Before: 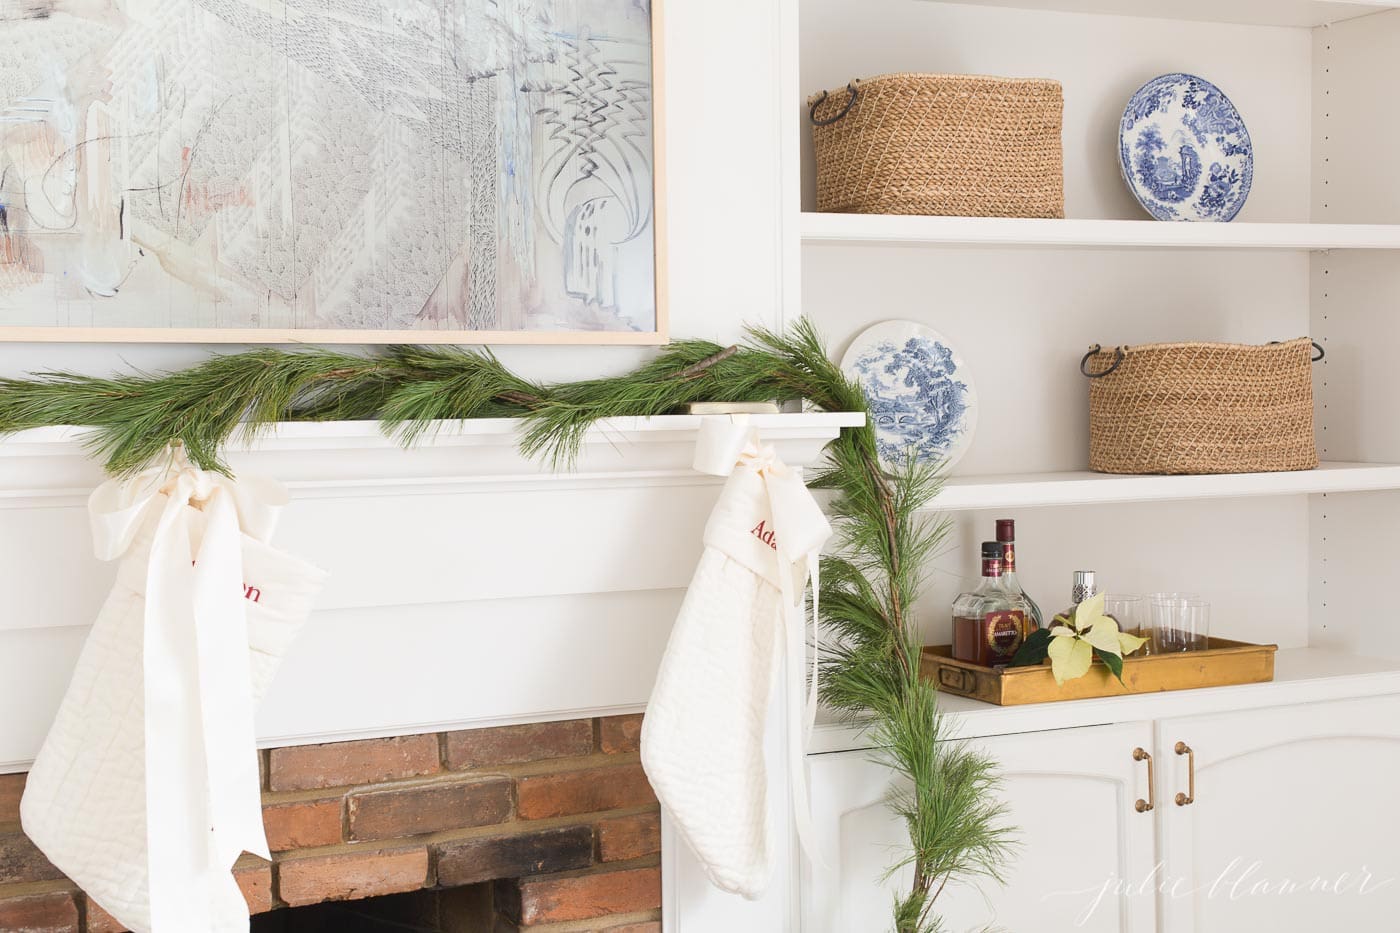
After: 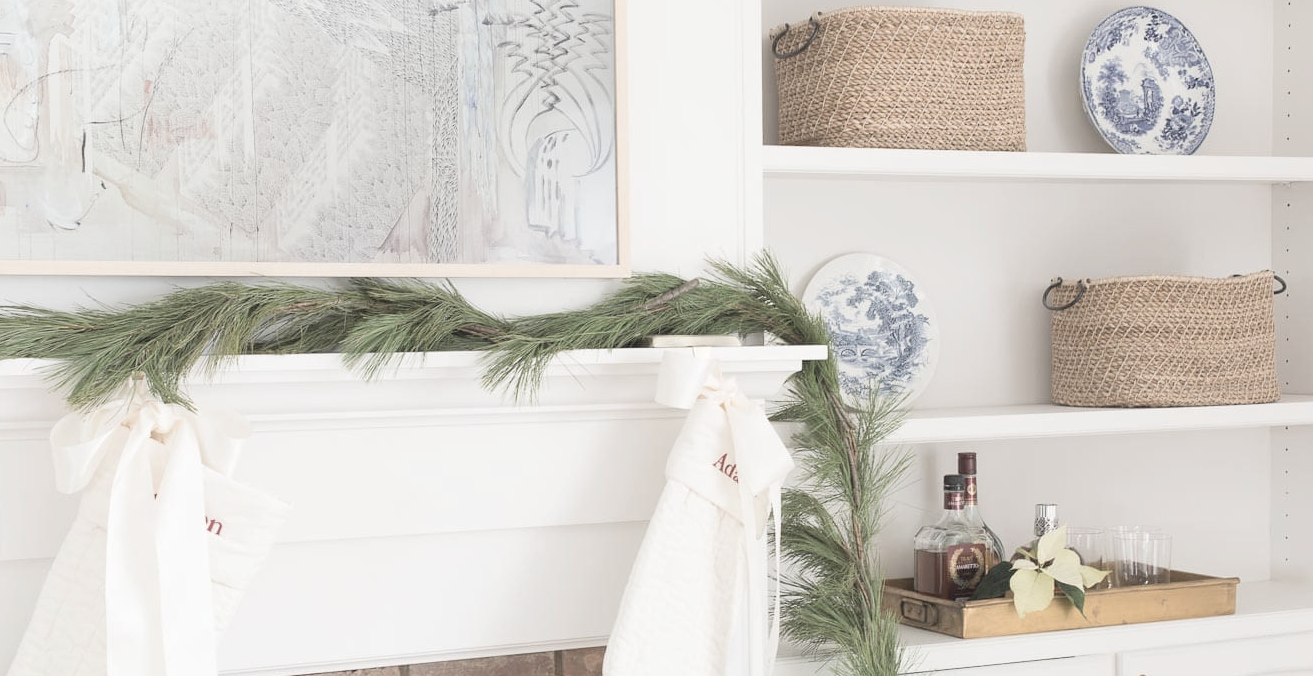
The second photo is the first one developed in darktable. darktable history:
contrast brightness saturation: brightness 0.18, saturation -0.5
crop: left 2.737%, top 7.287%, right 3.421%, bottom 20.179%
